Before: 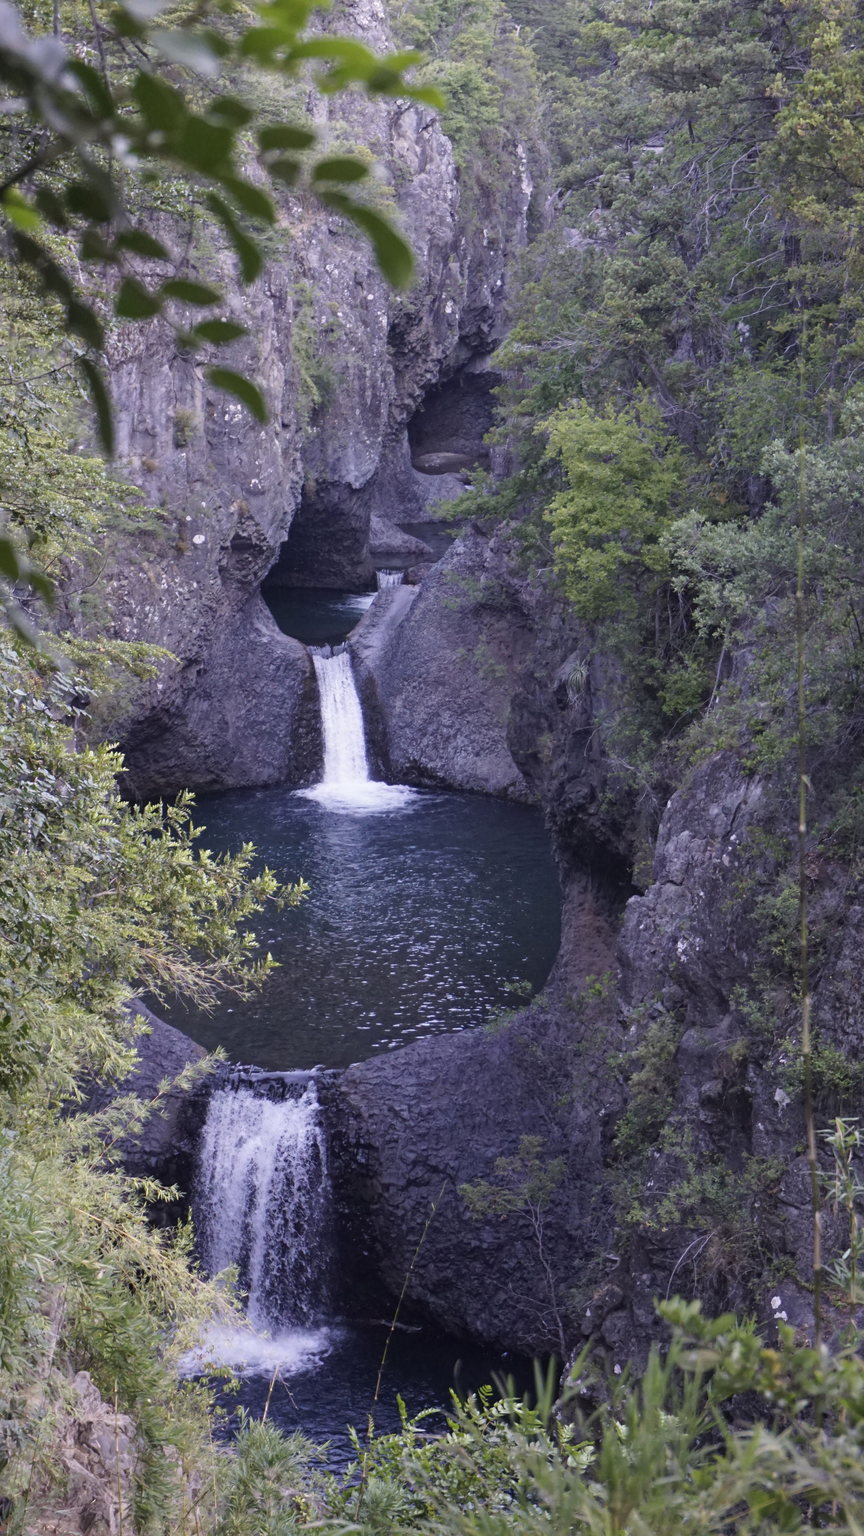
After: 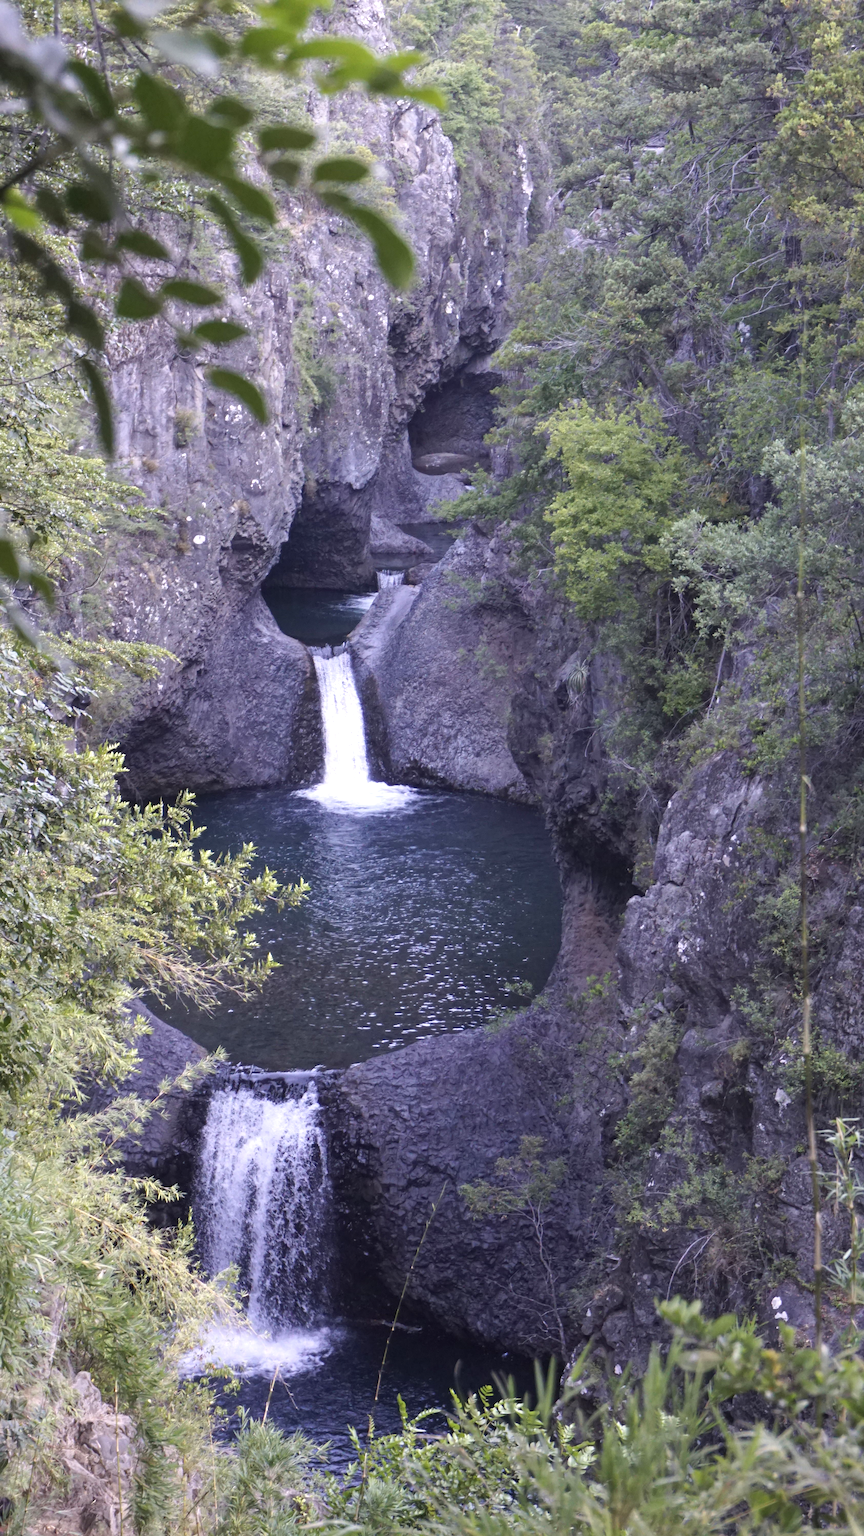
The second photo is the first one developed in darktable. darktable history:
exposure: exposure 0.517 EV, compensate exposure bias true, compensate highlight preservation false
